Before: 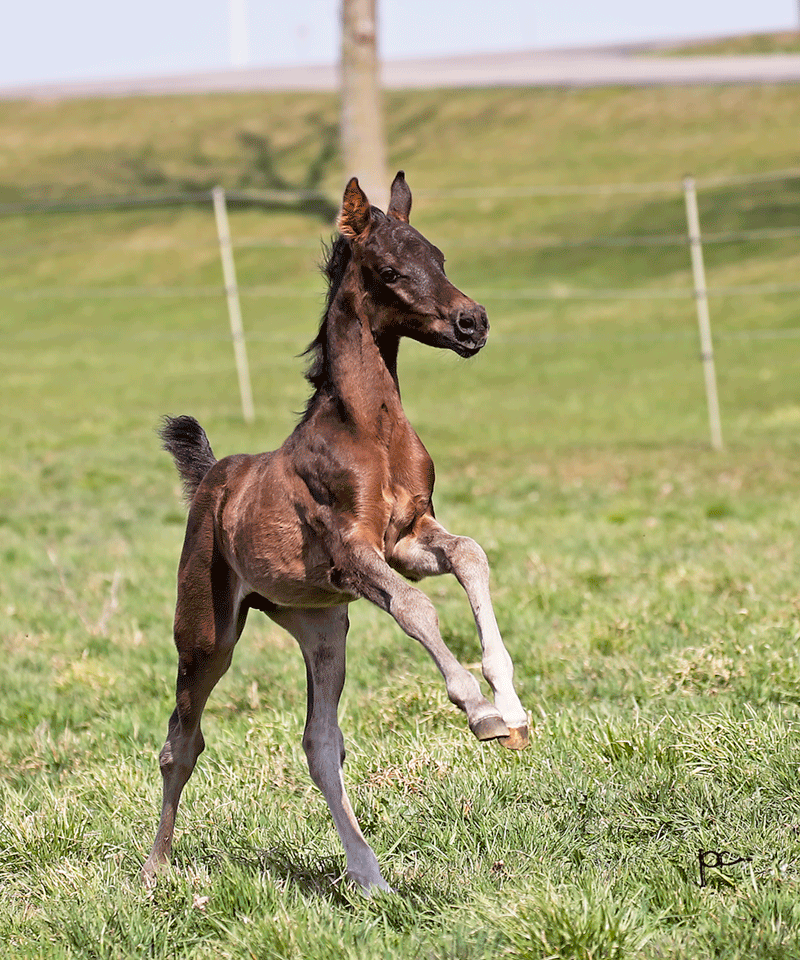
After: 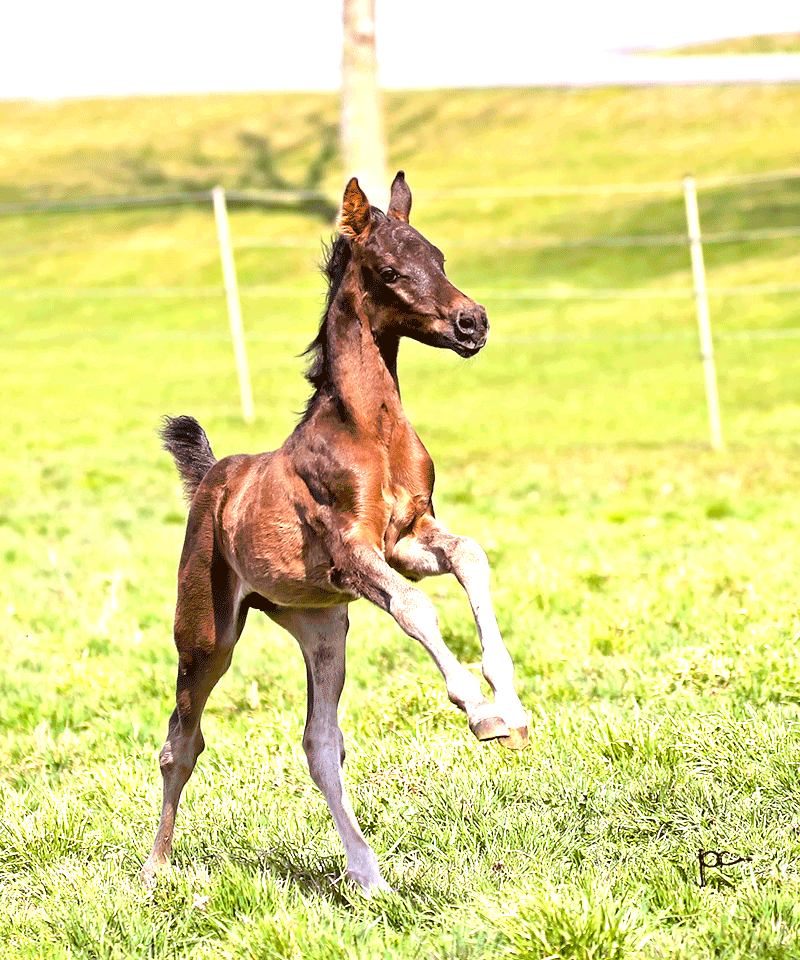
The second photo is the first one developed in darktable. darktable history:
exposure: exposure 1 EV, compensate highlight preservation false
color balance rgb: power › chroma 0.235%, power › hue 62.17°, highlights gain › luminance 14.582%, perceptual saturation grading › global saturation 1.166%, perceptual saturation grading › highlights -2.555%, perceptual saturation grading › mid-tones 3.548%, perceptual saturation grading › shadows 7.075%, global vibrance 41.594%
